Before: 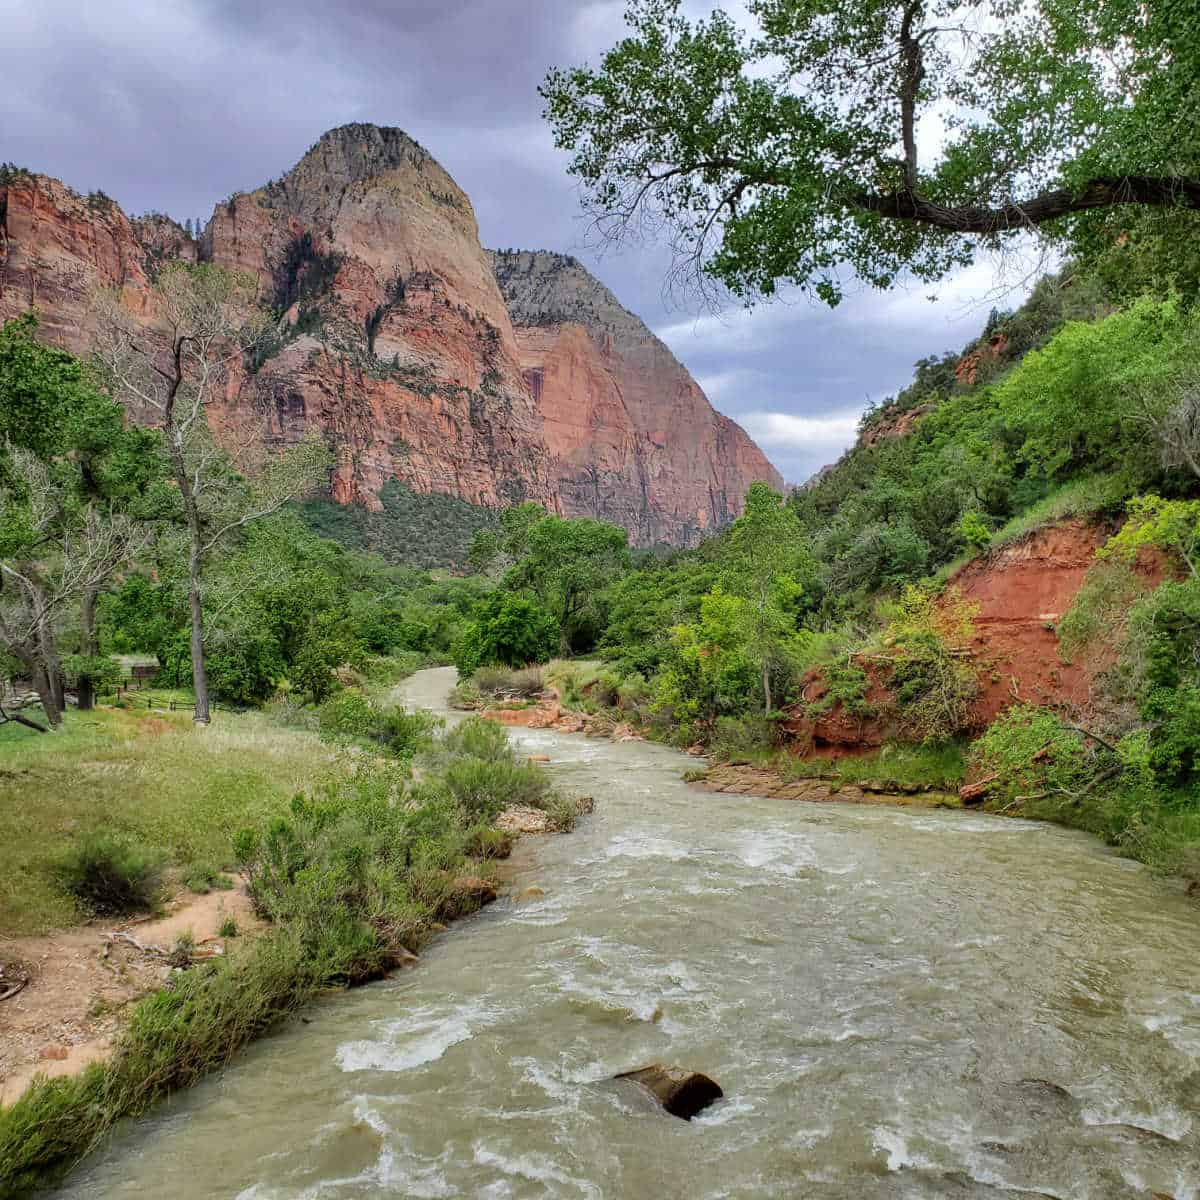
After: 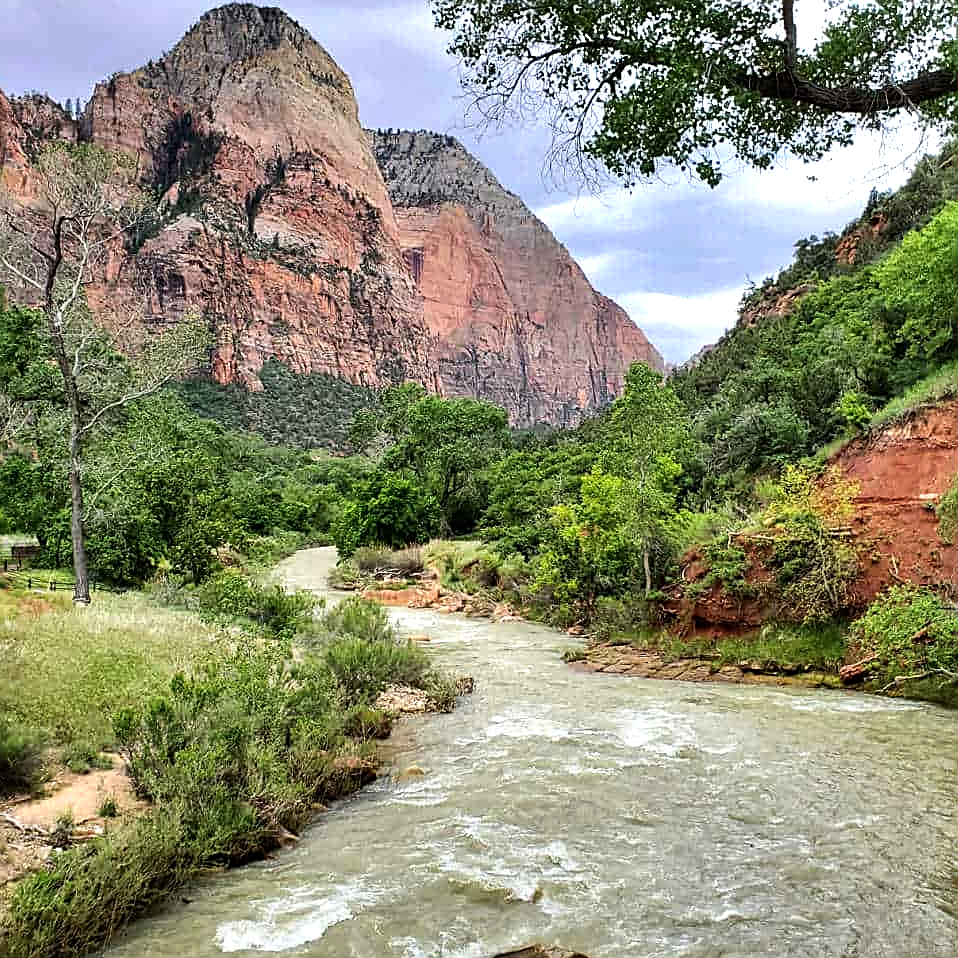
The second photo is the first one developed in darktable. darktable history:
sharpen: amount 0.55
tone equalizer: -8 EV -0.75 EV, -7 EV -0.7 EV, -6 EV -0.6 EV, -5 EV -0.4 EV, -3 EV 0.4 EV, -2 EV 0.6 EV, -1 EV 0.7 EV, +0 EV 0.75 EV, edges refinement/feathering 500, mask exposure compensation -1.57 EV, preserve details no
crop and rotate: left 10.071%, top 10.071%, right 10.02%, bottom 10.02%
